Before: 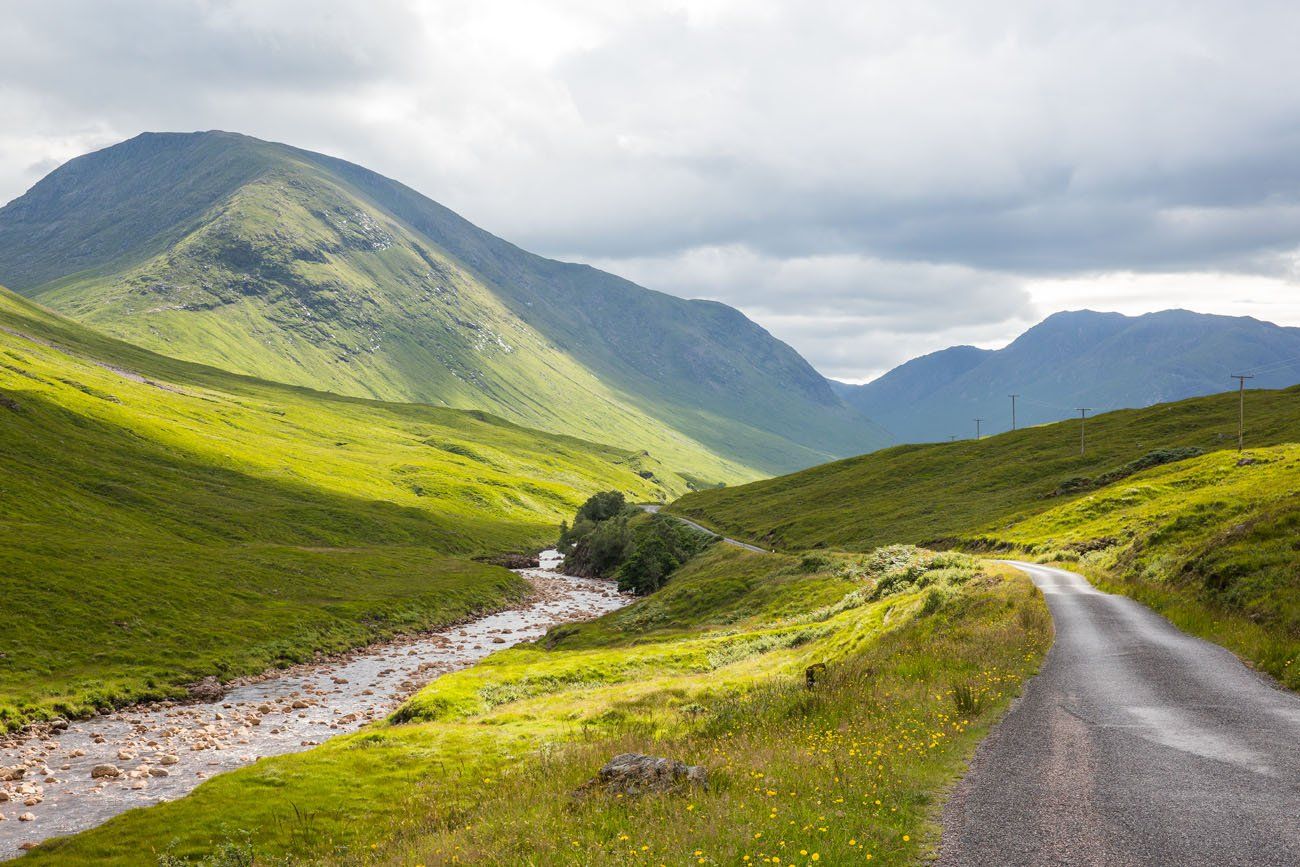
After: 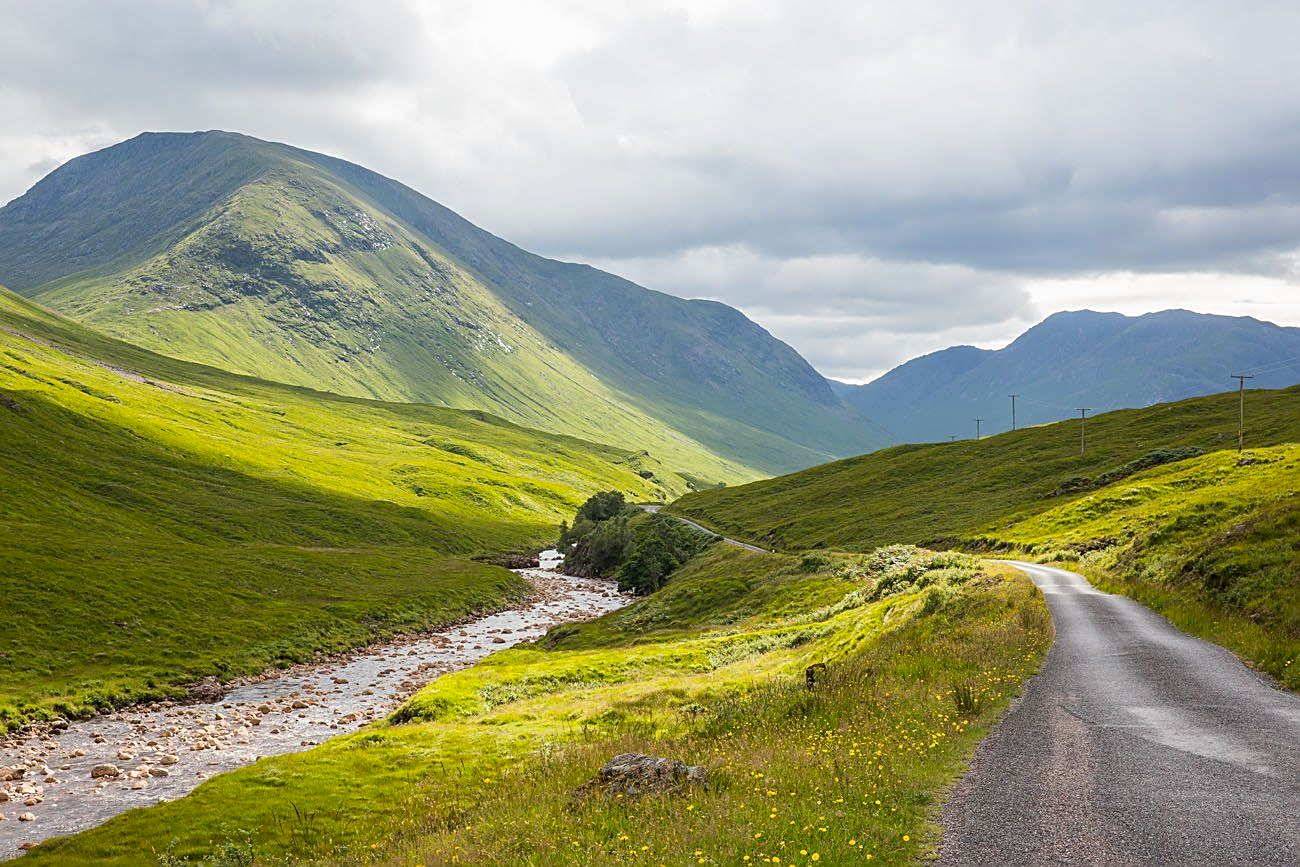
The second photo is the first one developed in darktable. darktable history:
contrast brightness saturation: contrast -0.02, brightness -0.014, saturation 0.035
sharpen: amount 0.542
